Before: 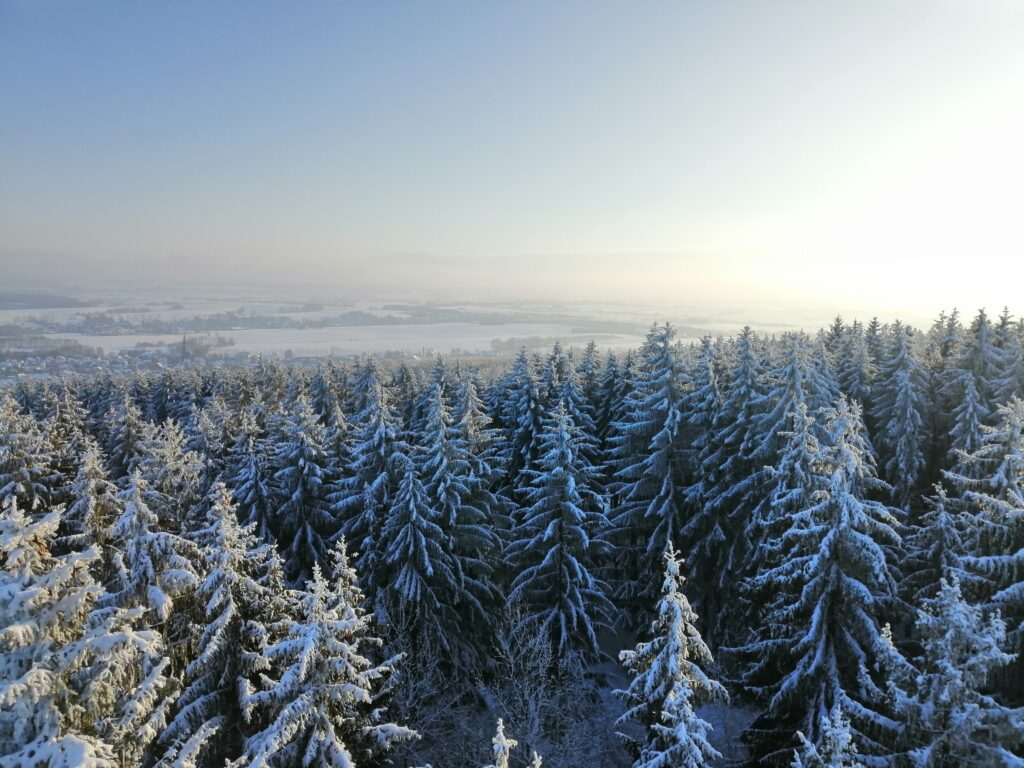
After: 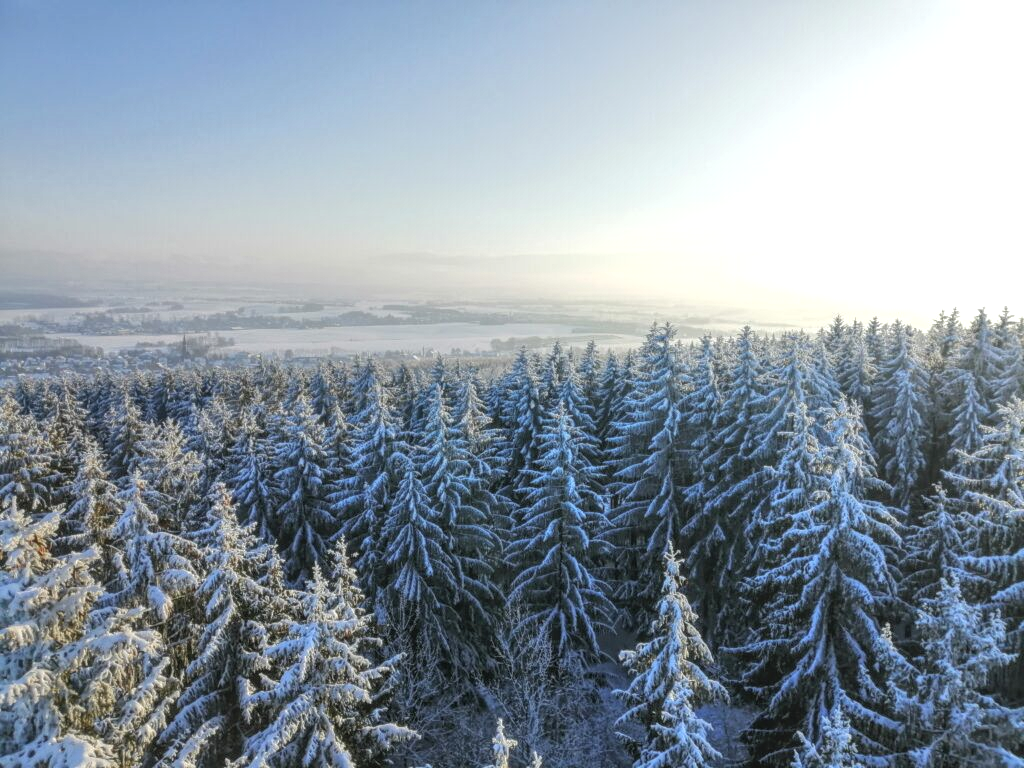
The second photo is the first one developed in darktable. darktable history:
local contrast: highlights 67%, shadows 35%, detail 166%, midtone range 0.2
exposure: exposure 0.203 EV, compensate highlight preservation false
